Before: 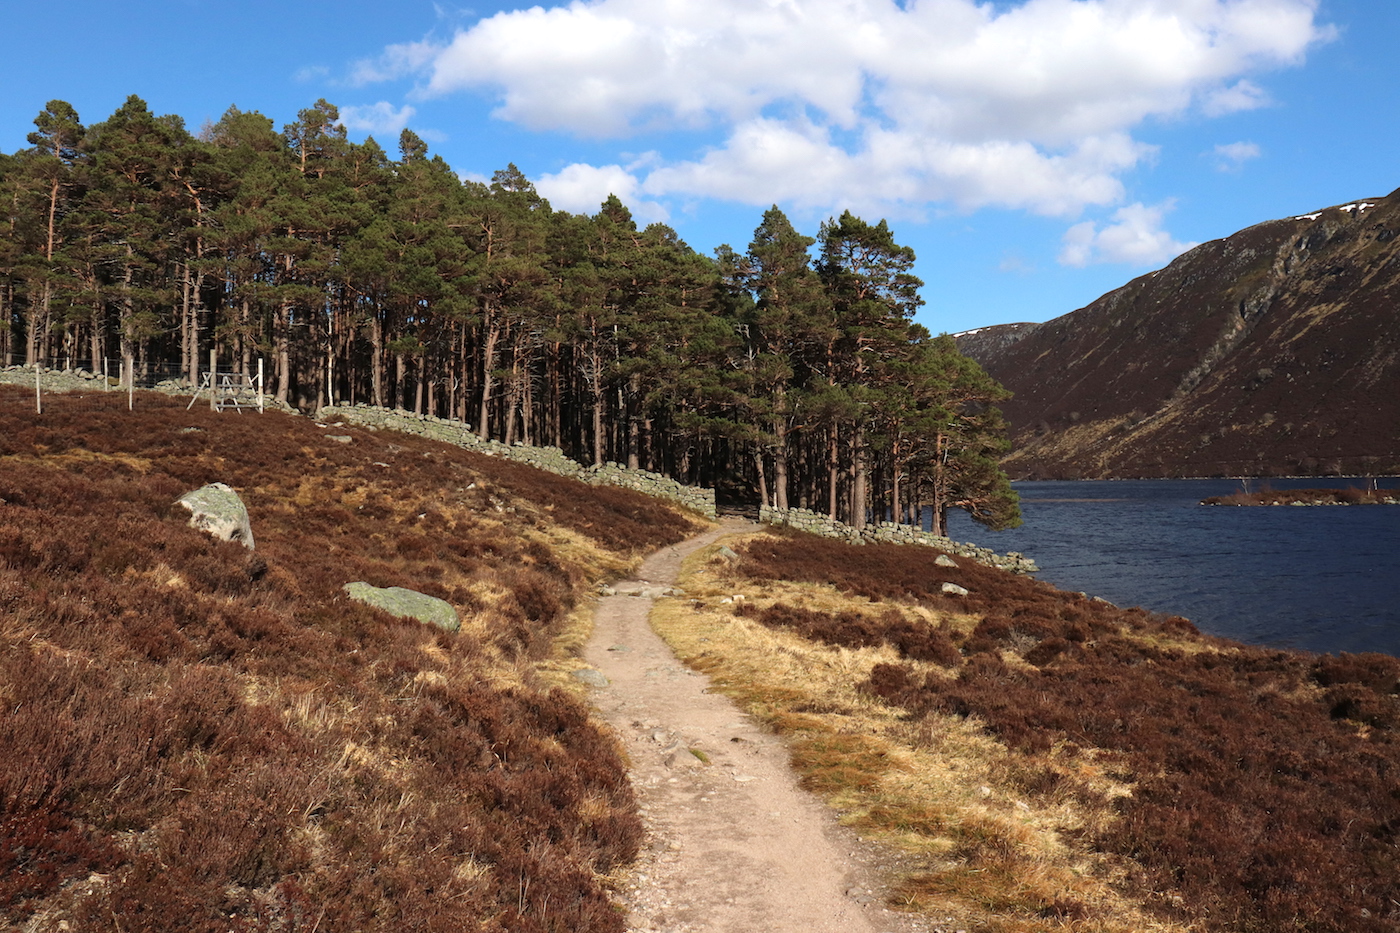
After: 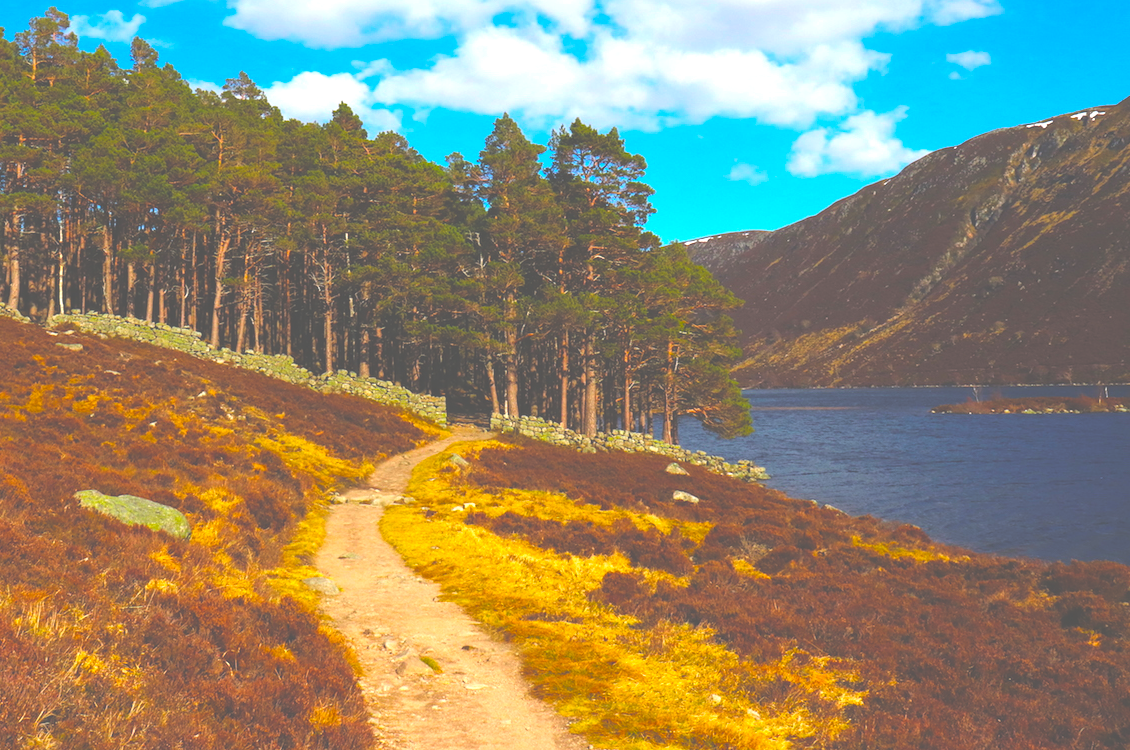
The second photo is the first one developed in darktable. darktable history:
exposure: black level correction -0.071, exposure 0.502 EV, compensate highlight preservation false
crop: left 19.251%, top 9.904%, right 0.001%, bottom 9.643%
color balance rgb: global offset › luminance -0.479%, linear chroma grading › global chroma 8.715%, perceptual saturation grading › global saturation 66.245%, perceptual saturation grading › highlights 50%, perceptual saturation grading › shadows 29.543%, global vibrance 9.972%
